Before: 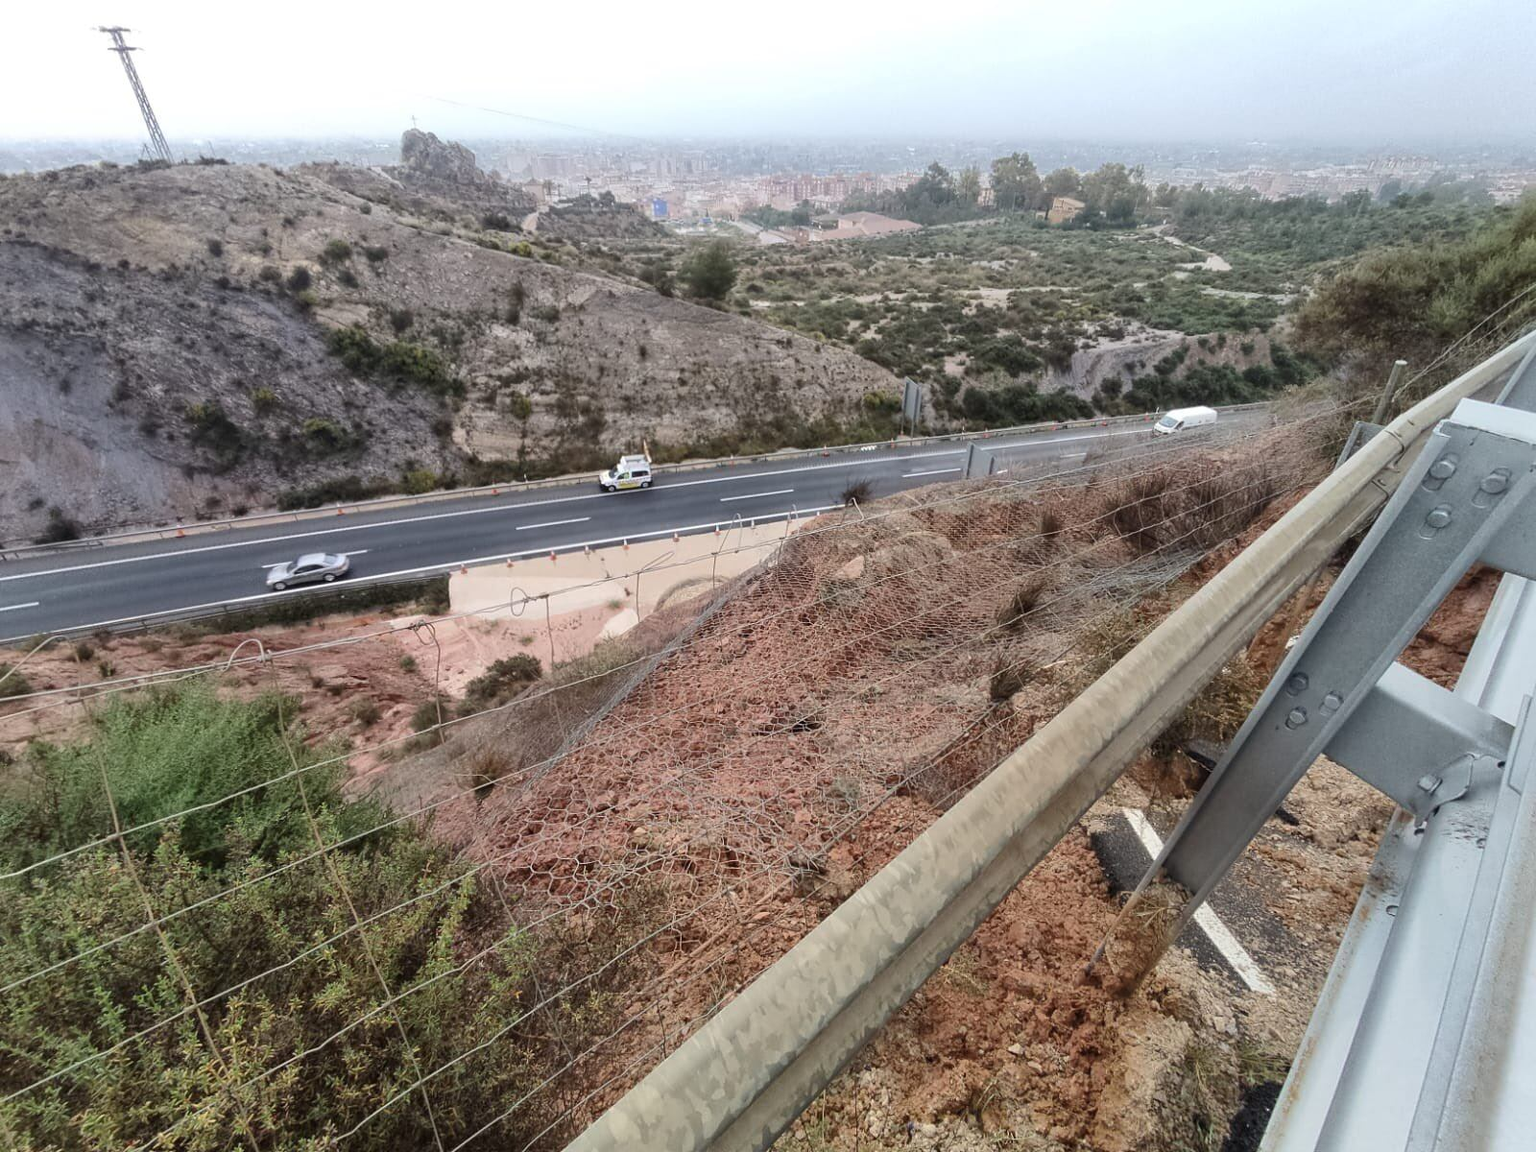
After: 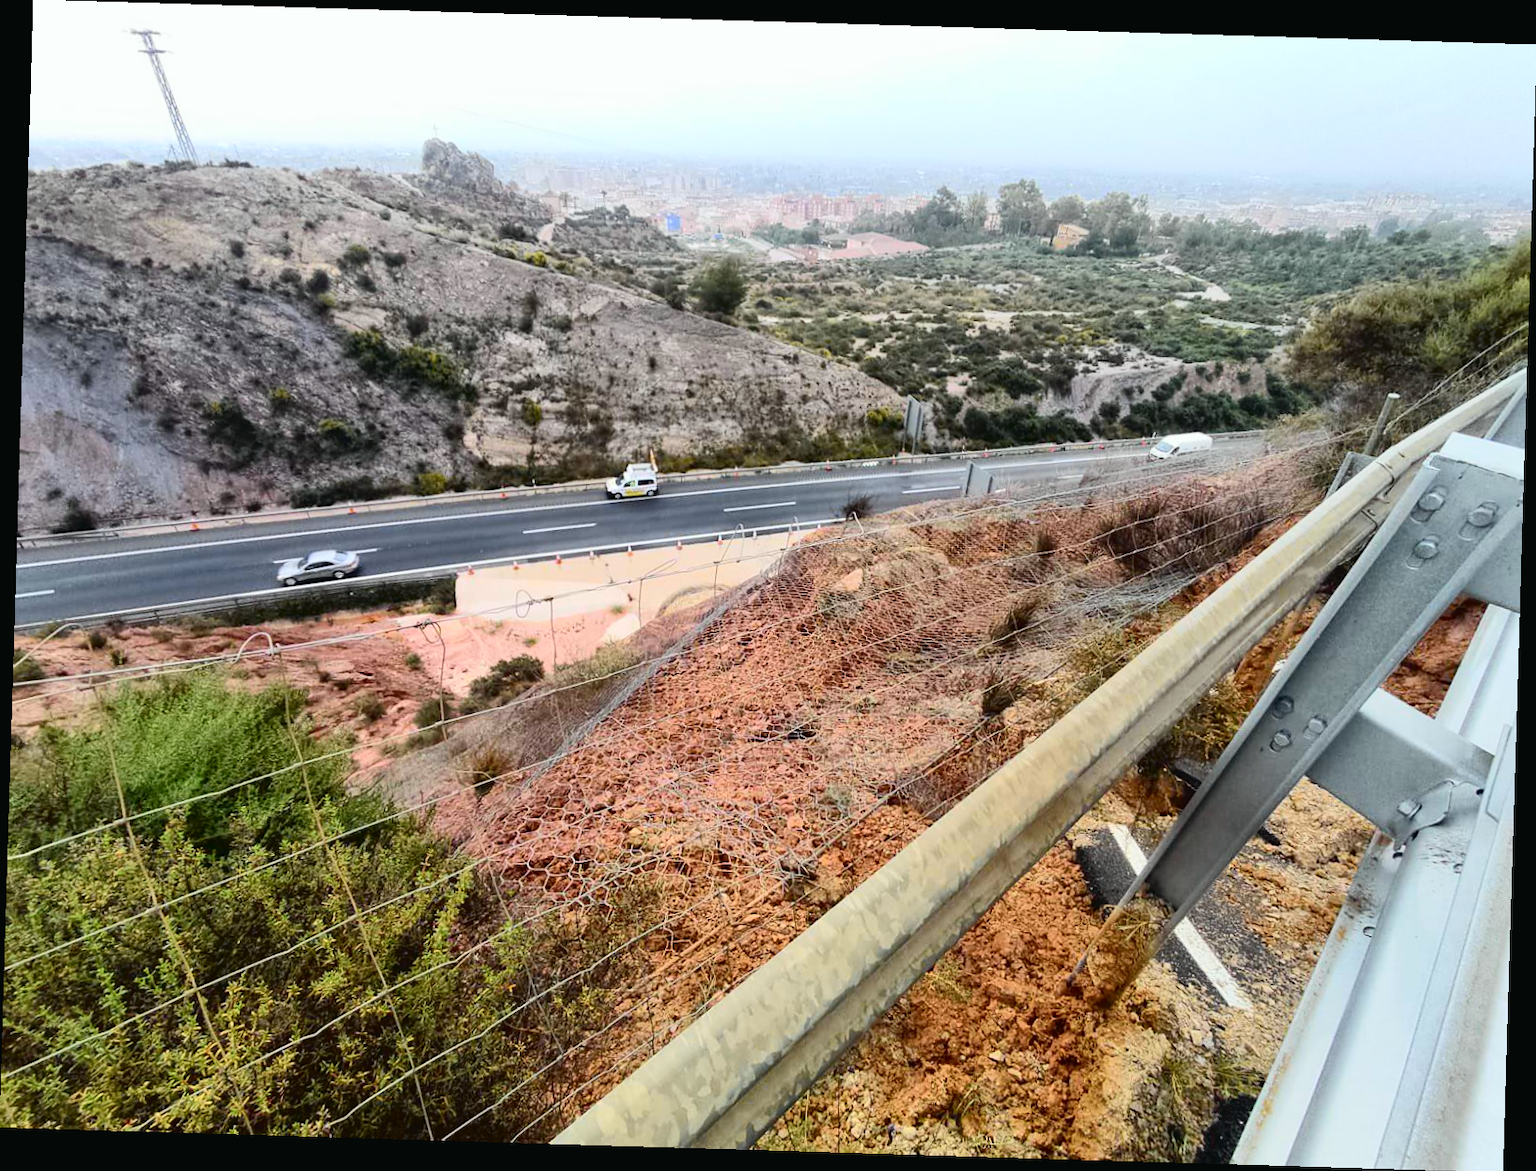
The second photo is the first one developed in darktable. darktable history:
rotate and perspective: rotation 1.72°, automatic cropping off
tone curve: curves: ch0 [(0, 0.021) (0.148, 0.076) (0.232, 0.191) (0.398, 0.423) (0.572, 0.672) (0.705, 0.812) (0.877, 0.931) (0.99, 0.987)]; ch1 [(0, 0) (0.377, 0.325) (0.493, 0.486) (0.508, 0.502) (0.515, 0.514) (0.554, 0.586) (0.623, 0.658) (0.701, 0.704) (0.778, 0.751) (1, 1)]; ch2 [(0, 0) (0.431, 0.398) (0.485, 0.486) (0.495, 0.498) (0.511, 0.507) (0.58, 0.66) (0.679, 0.757) (0.749, 0.829) (1, 0.991)], color space Lab, independent channels
